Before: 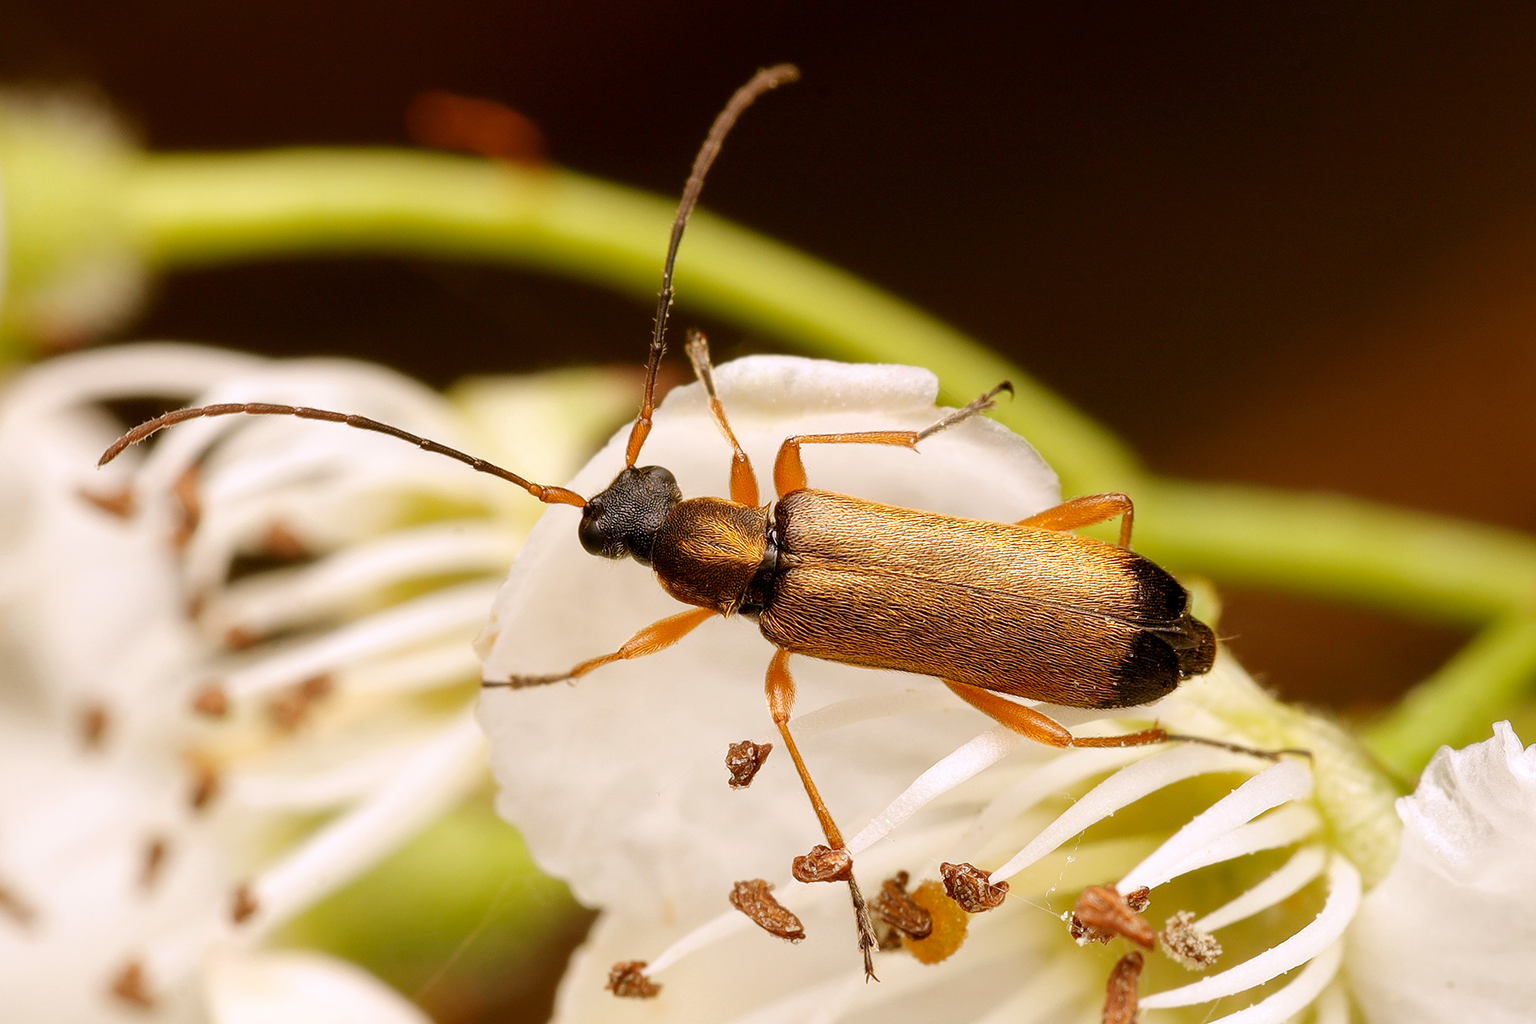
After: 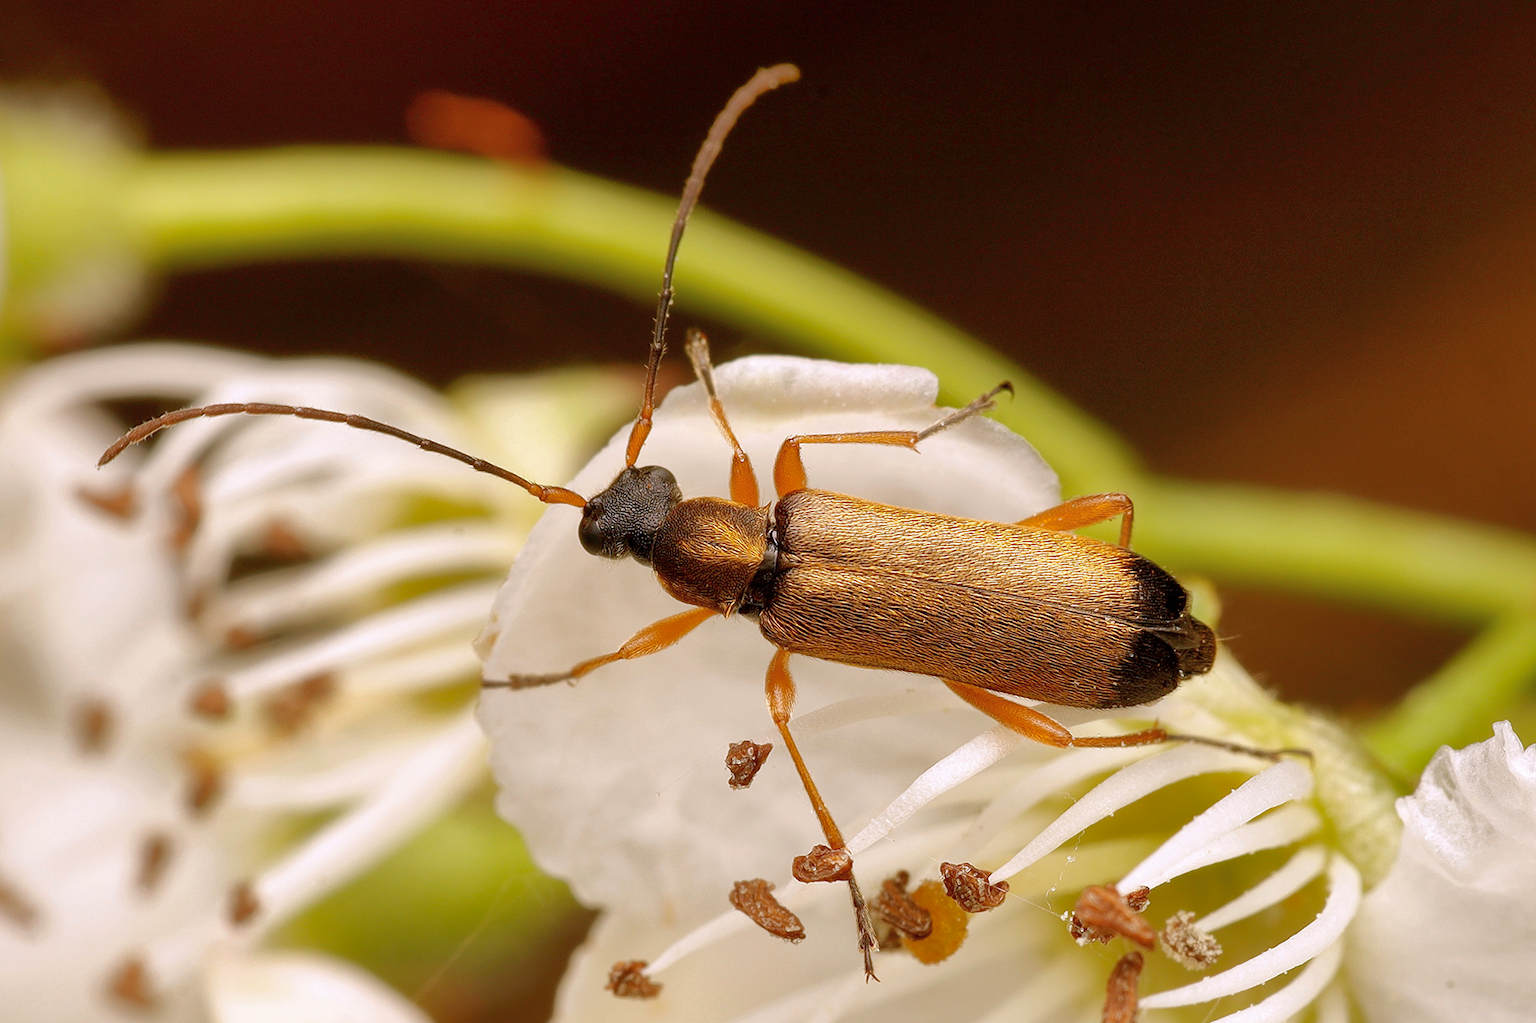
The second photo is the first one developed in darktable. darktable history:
shadows and highlights: on, module defaults
contrast brightness saturation: saturation -0.04
